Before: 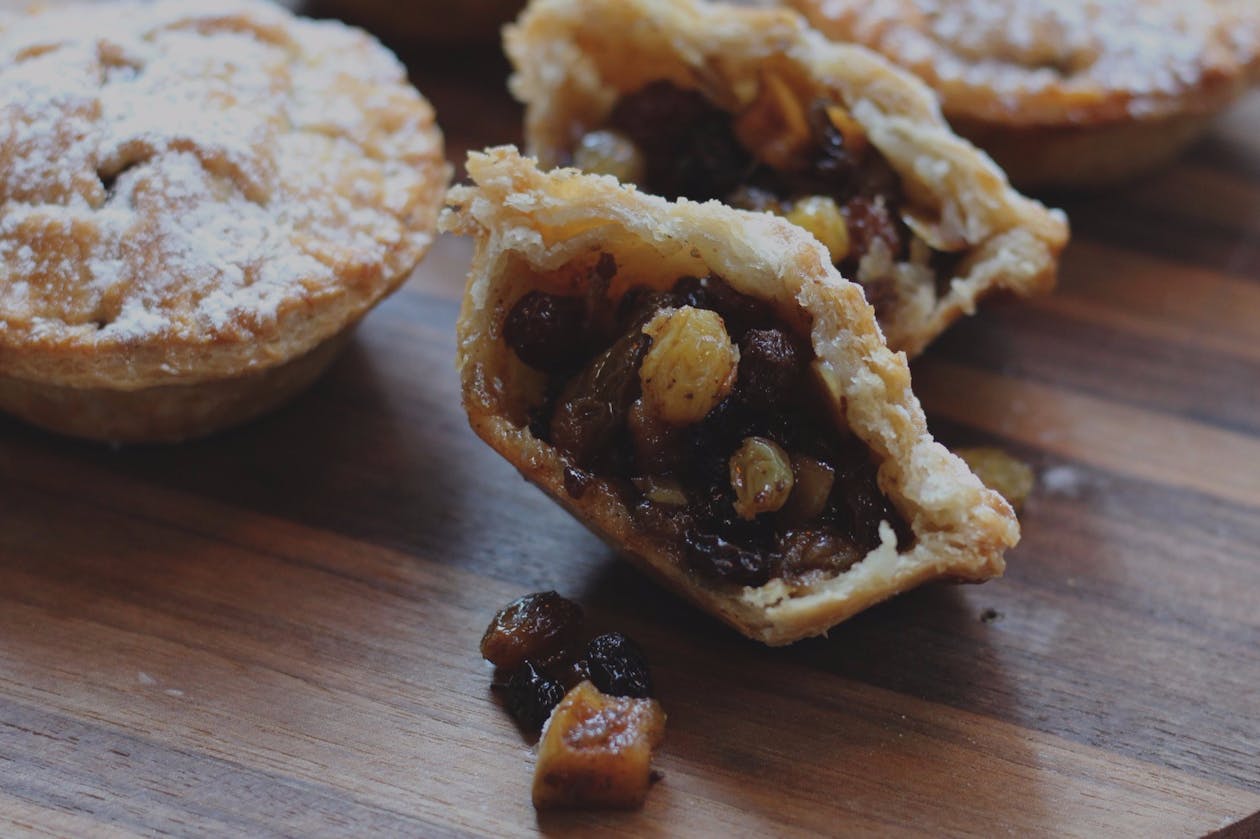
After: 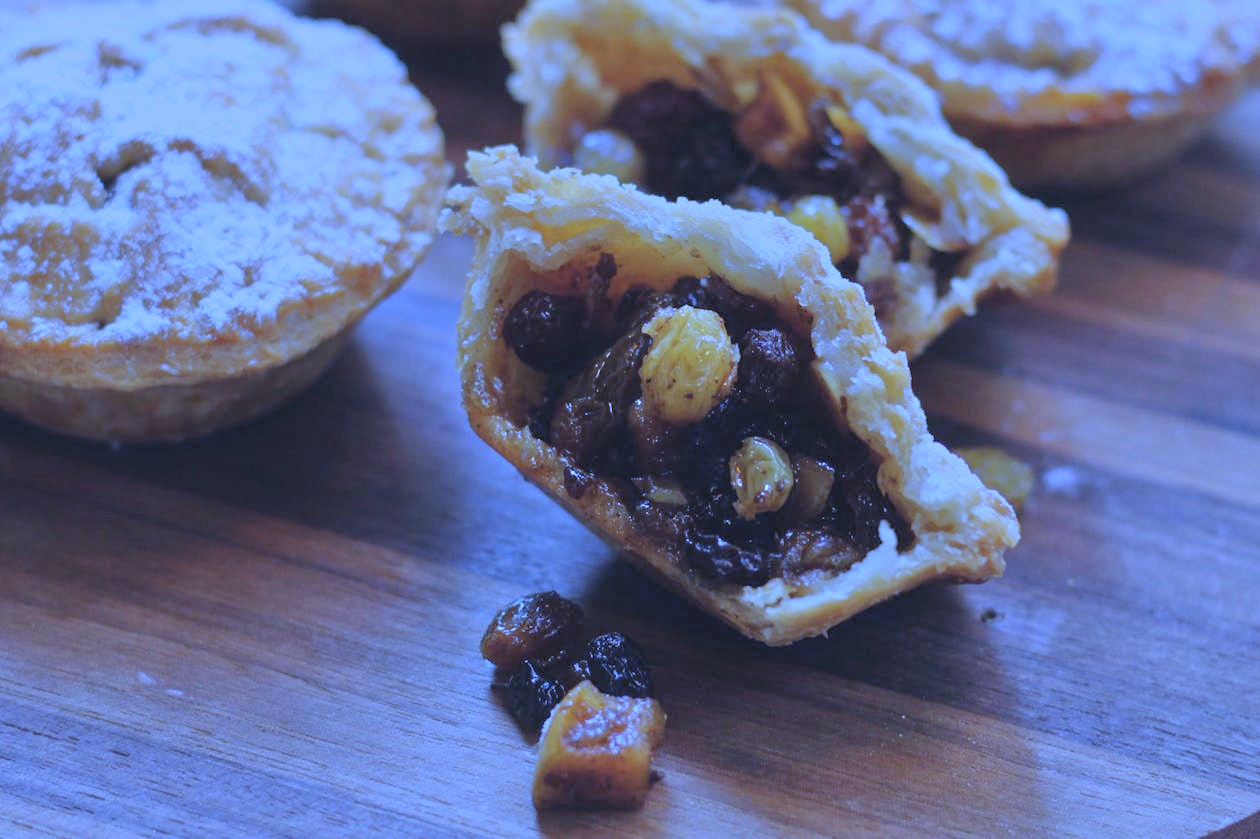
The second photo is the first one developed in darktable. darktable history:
tone equalizer: -7 EV 0.15 EV, -6 EV 0.6 EV, -5 EV 1.15 EV, -4 EV 1.33 EV, -3 EV 1.15 EV, -2 EV 0.6 EV, -1 EV 0.15 EV, mask exposure compensation -0.5 EV
white balance: red 0.766, blue 1.537
